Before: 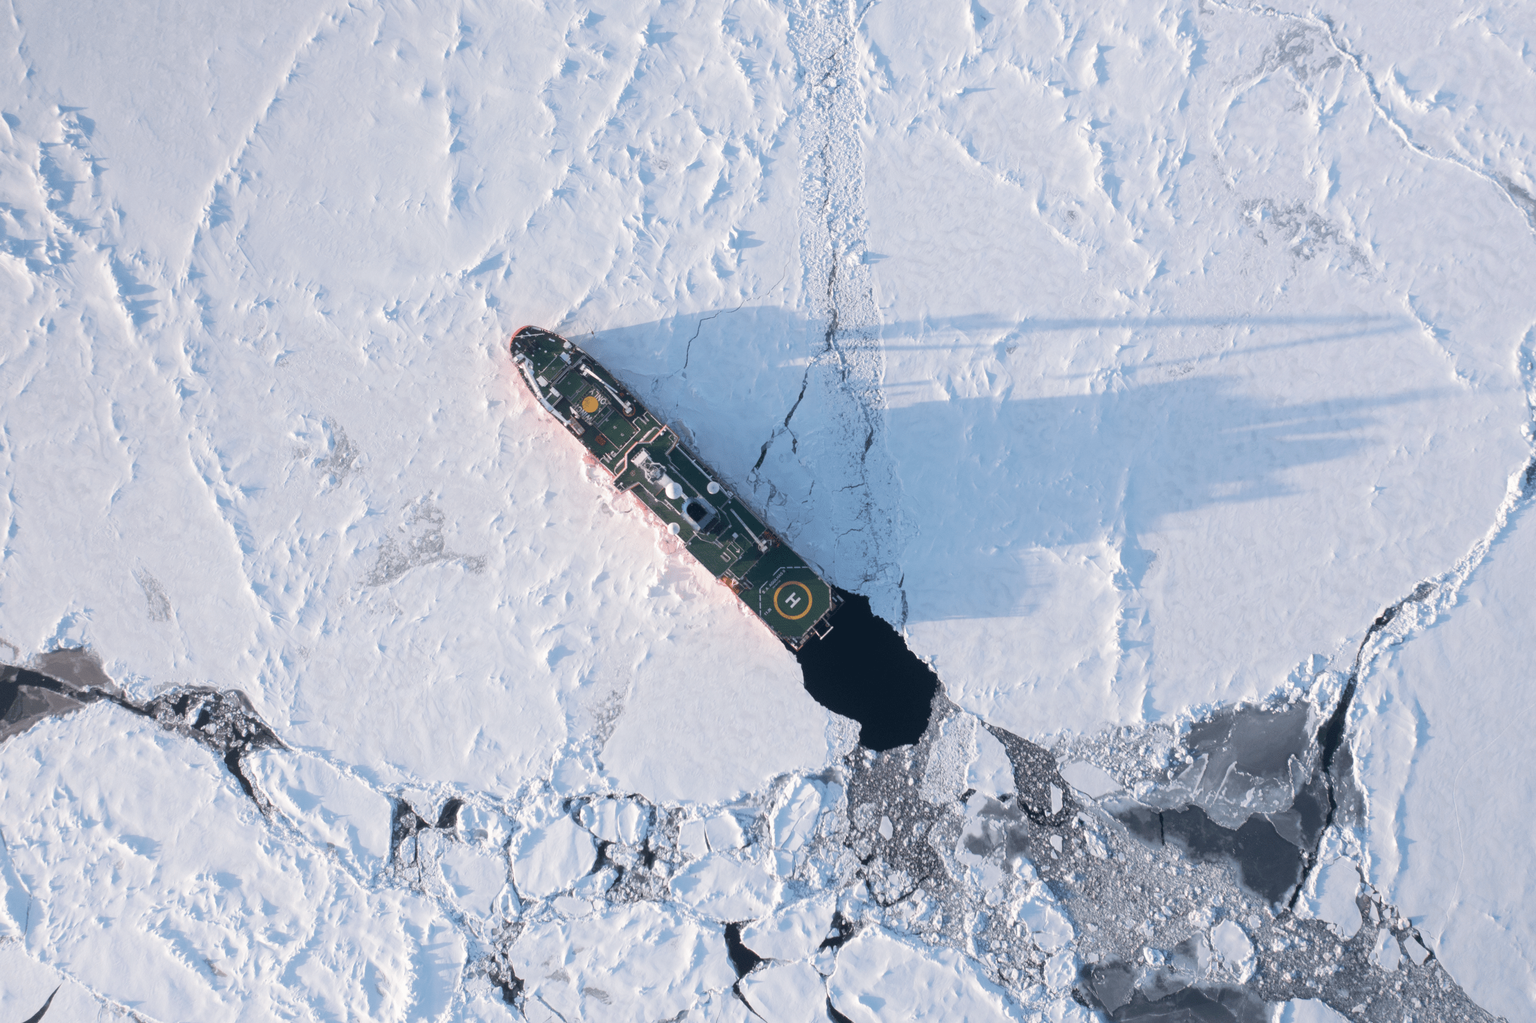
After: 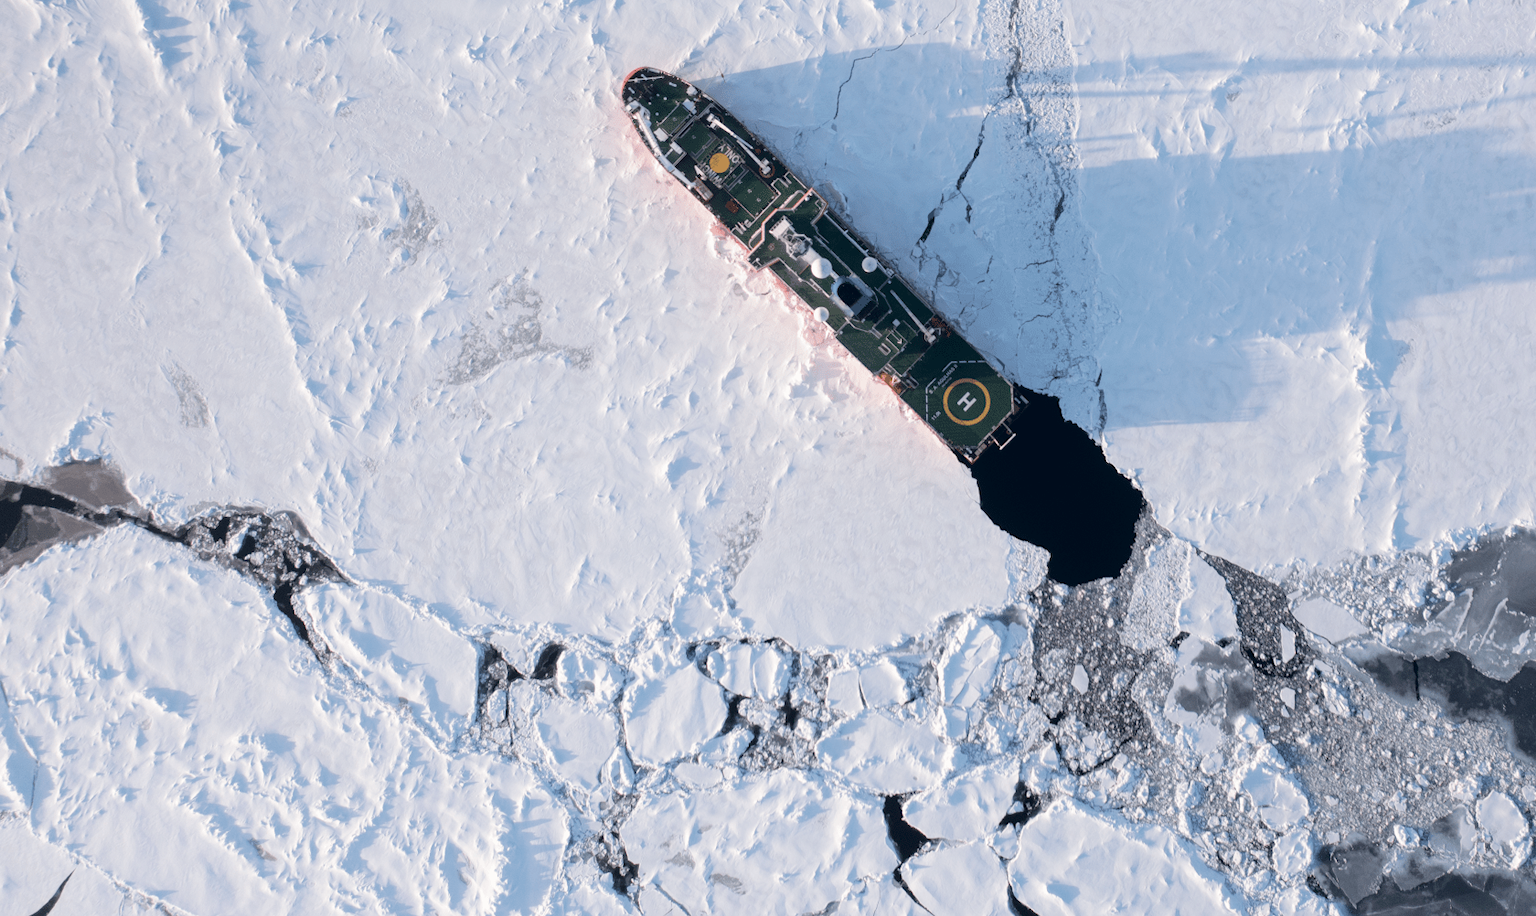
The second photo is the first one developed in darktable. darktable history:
crop: top 26.531%, right 17.959%
fill light: exposure -2 EV, width 8.6
